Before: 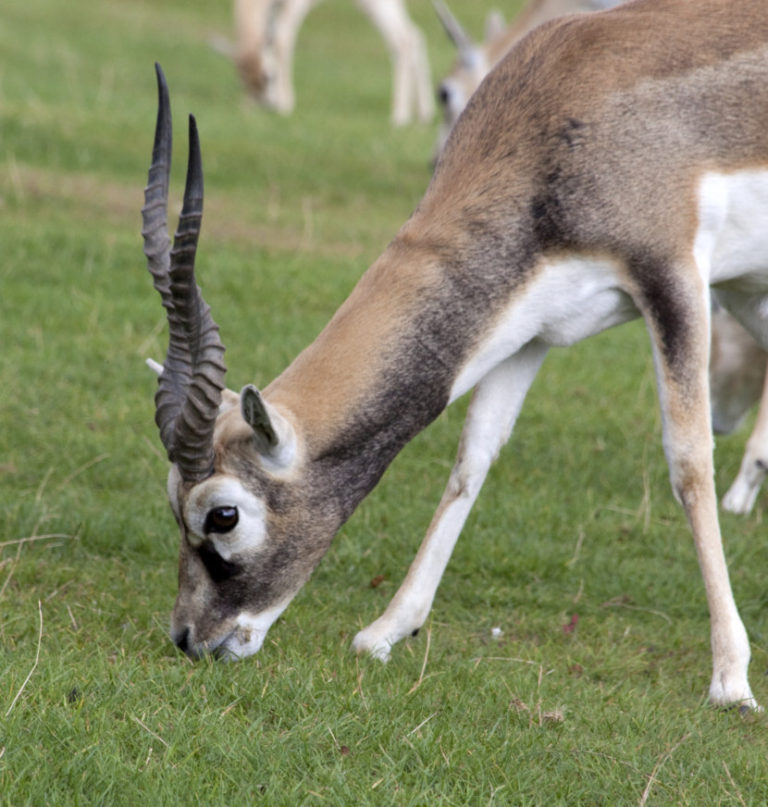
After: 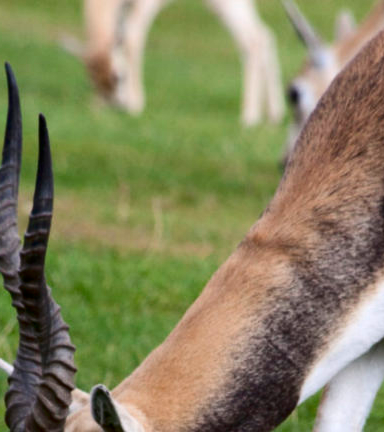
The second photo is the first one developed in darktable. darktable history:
contrast brightness saturation: contrast 0.19, brightness -0.11, saturation 0.21
crop: left 19.556%, right 30.401%, bottom 46.458%
